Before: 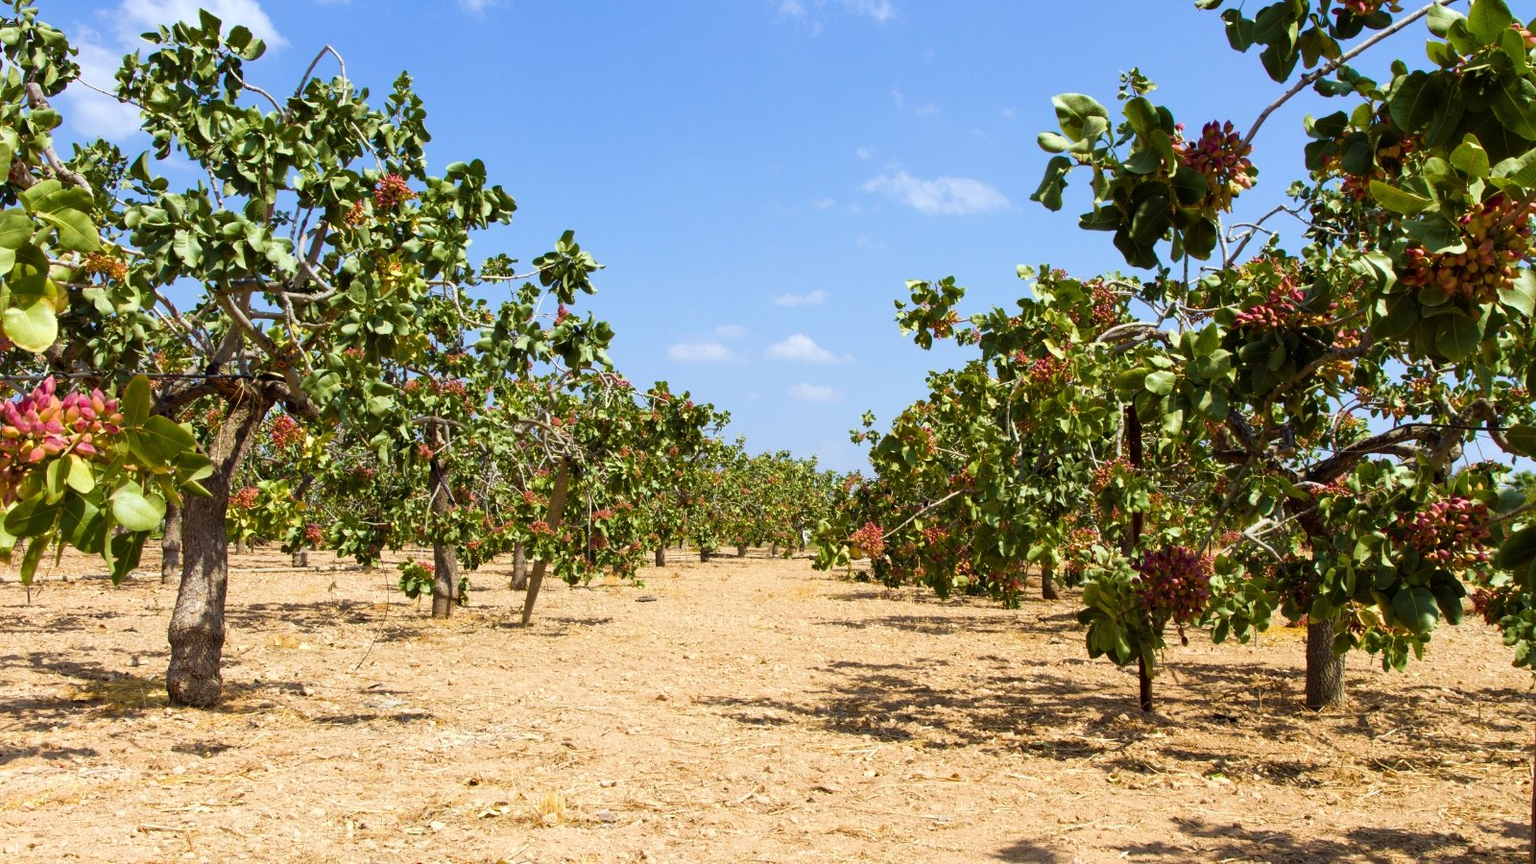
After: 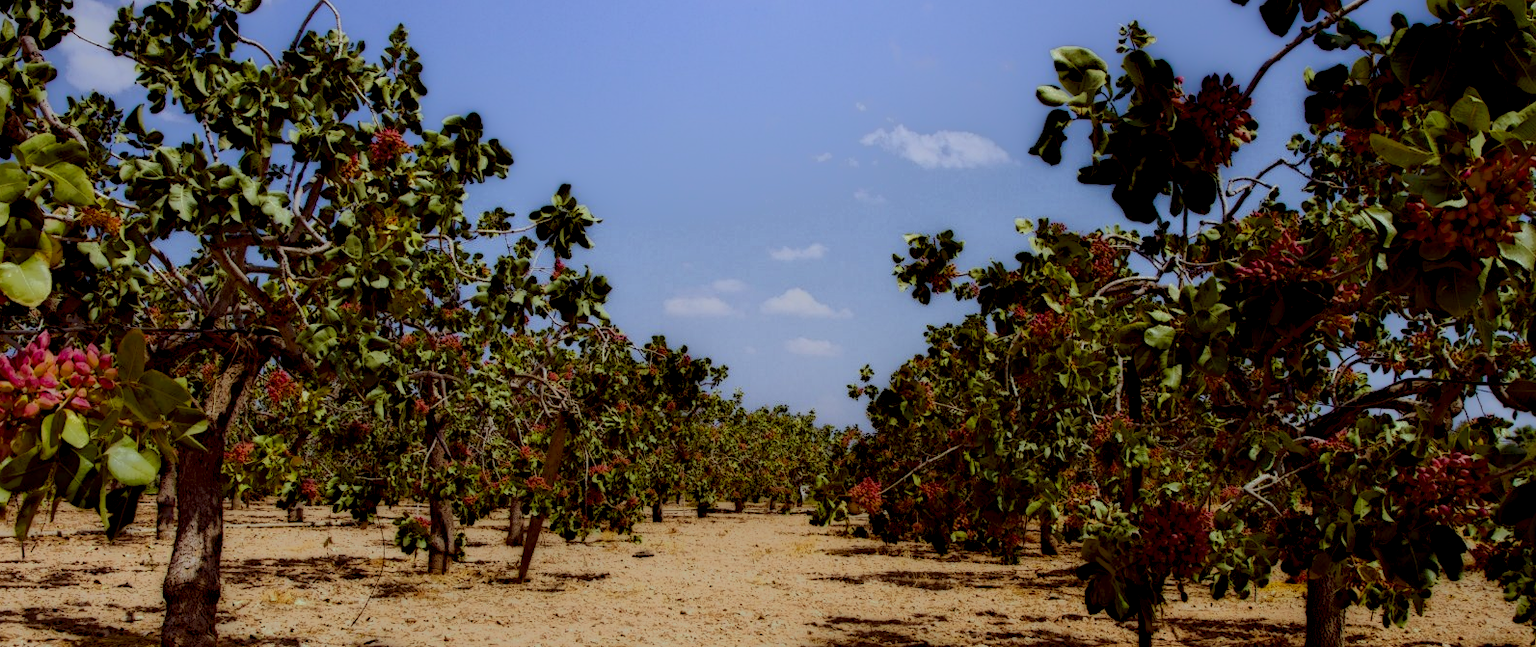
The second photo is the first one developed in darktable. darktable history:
contrast equalizer: octaves 7, y [[0.6 ×6], [0.55 ×6], [0 ×6], [0 ×6], [0 ×6]], mix 0.3
local contrast: highlights 0%, shadows 198%, detail 164%, midtone range 0.001
contrast brightness saturation: contrast -0.1, saturation -0.1
crop: left 0.387%, top 5.469%, bottom 19.809%
rgb levels: mode RGB, independent channels, levels [[0, 0.474, 1], [0, 0.5, 1], [0, 0.5, 1]]
